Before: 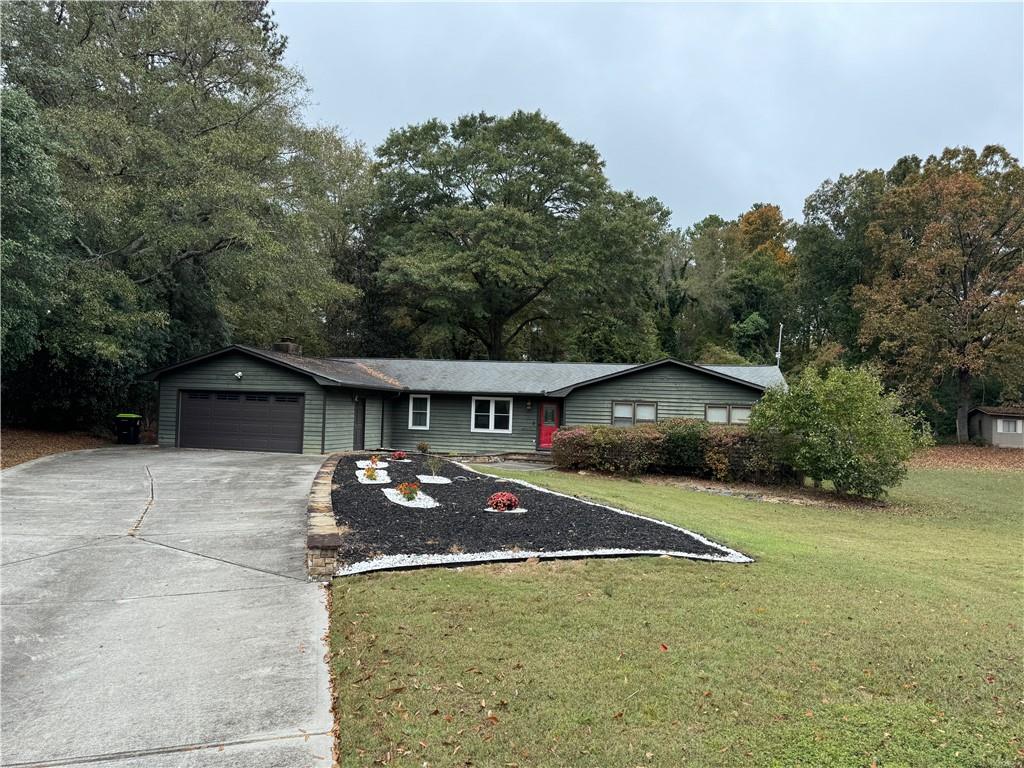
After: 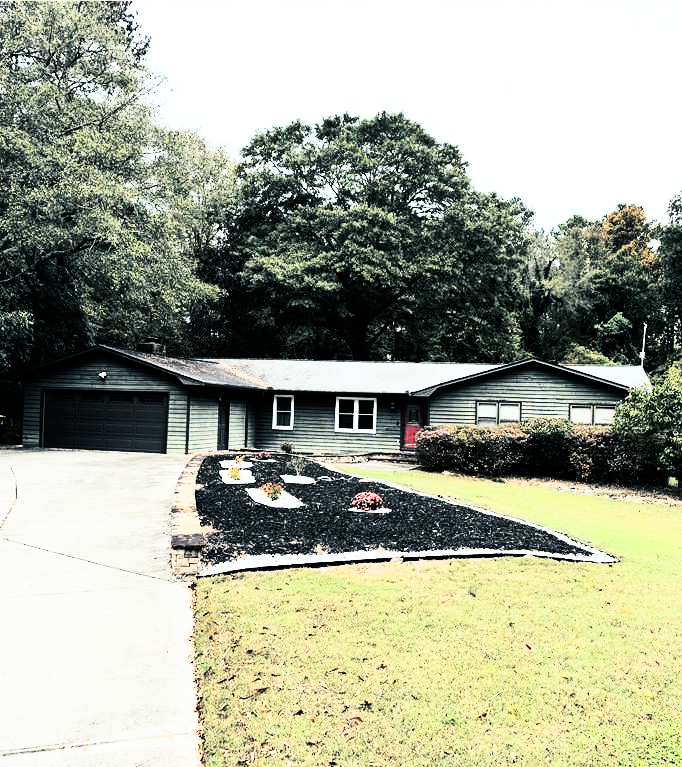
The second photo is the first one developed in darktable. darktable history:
rgb curve: curves: ch0 [(0, 0) (0.21, 0.15) (0.24, 0.21) (0.5, 0.75) (0.75, 0.96) (0.89, 0.99) (1, 1)]; ch1 [(0, 0.02) (0.21, 0.13) (0.25, 0.2) (0.5, 0.67) (0.75, 0.9) (0.89, 0.97) (1, 1)]; ch2 [(0, 0.02) (0.21, 0.13) (0.25, 0.2) (0.5, 0.67) (0.75, 0.9) (0.89, 0.97) (1, 1)], compensate middle gray true
crop and rotate: left 13.342%, right 19.991%
contrast brightness saturation: contrast 0.28
split-toning: shadows › hue 205.2°, shadows › saturation 0.29, highlights › hue 50.4°, highlights › saturation 0.38, balance -49.9
